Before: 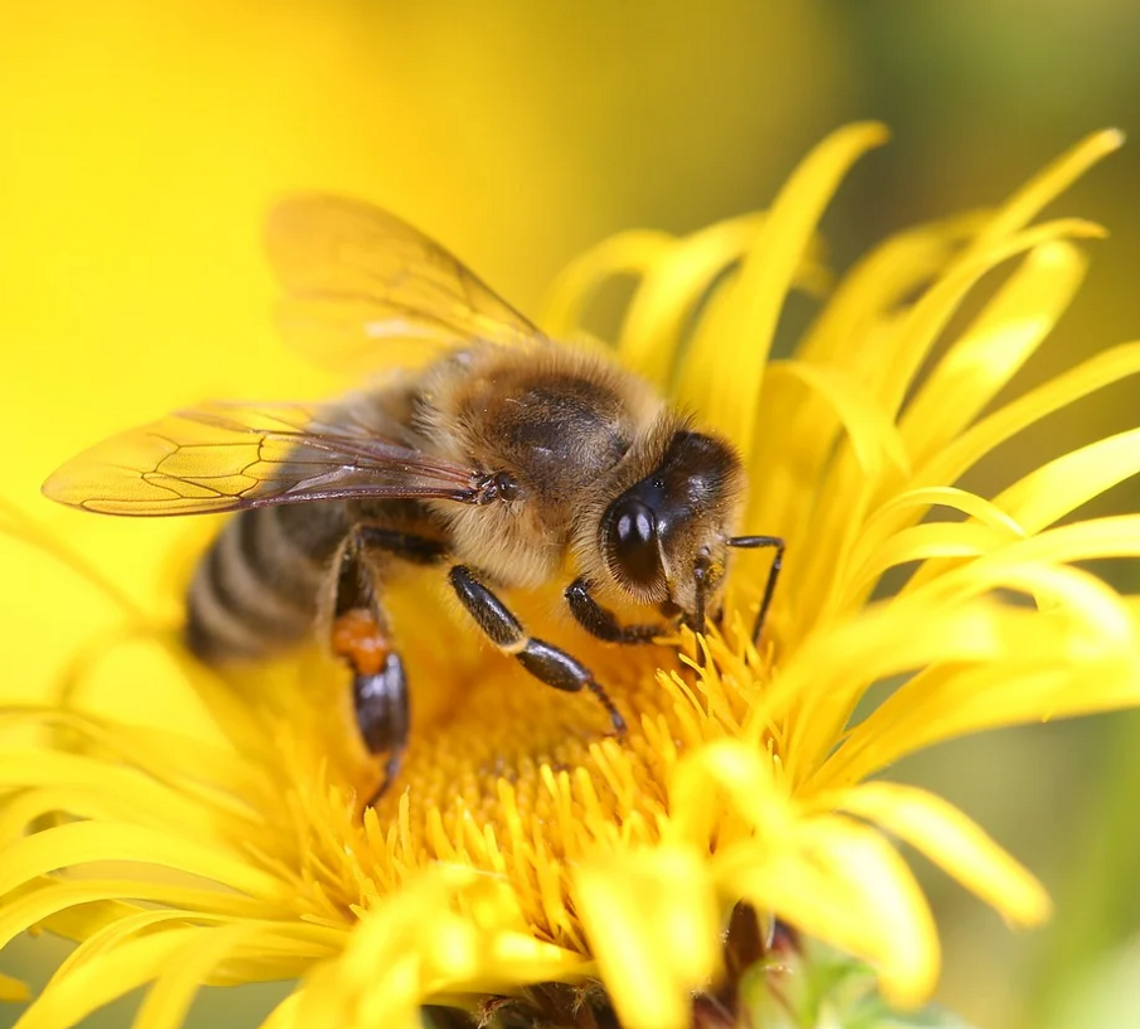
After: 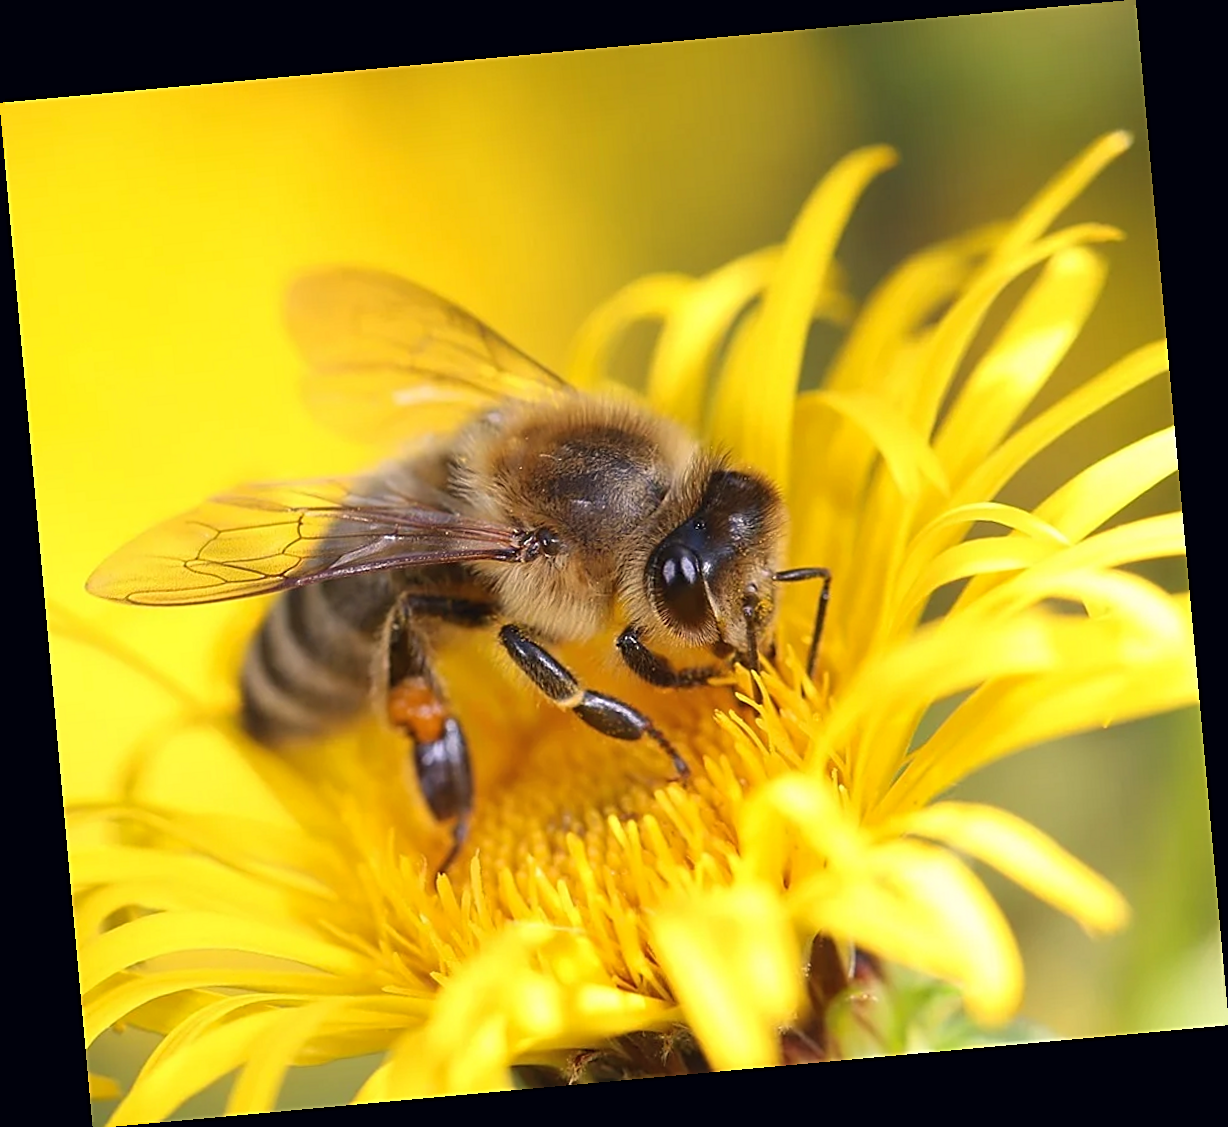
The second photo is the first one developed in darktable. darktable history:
sharpen: on, module defaults
rotate and perspective: rotation -5.2°, automatic cropping off
color correction: highlights a* 0.207, highlights b* 2.7, shadows a* -0.874, shadows b* -4.78
